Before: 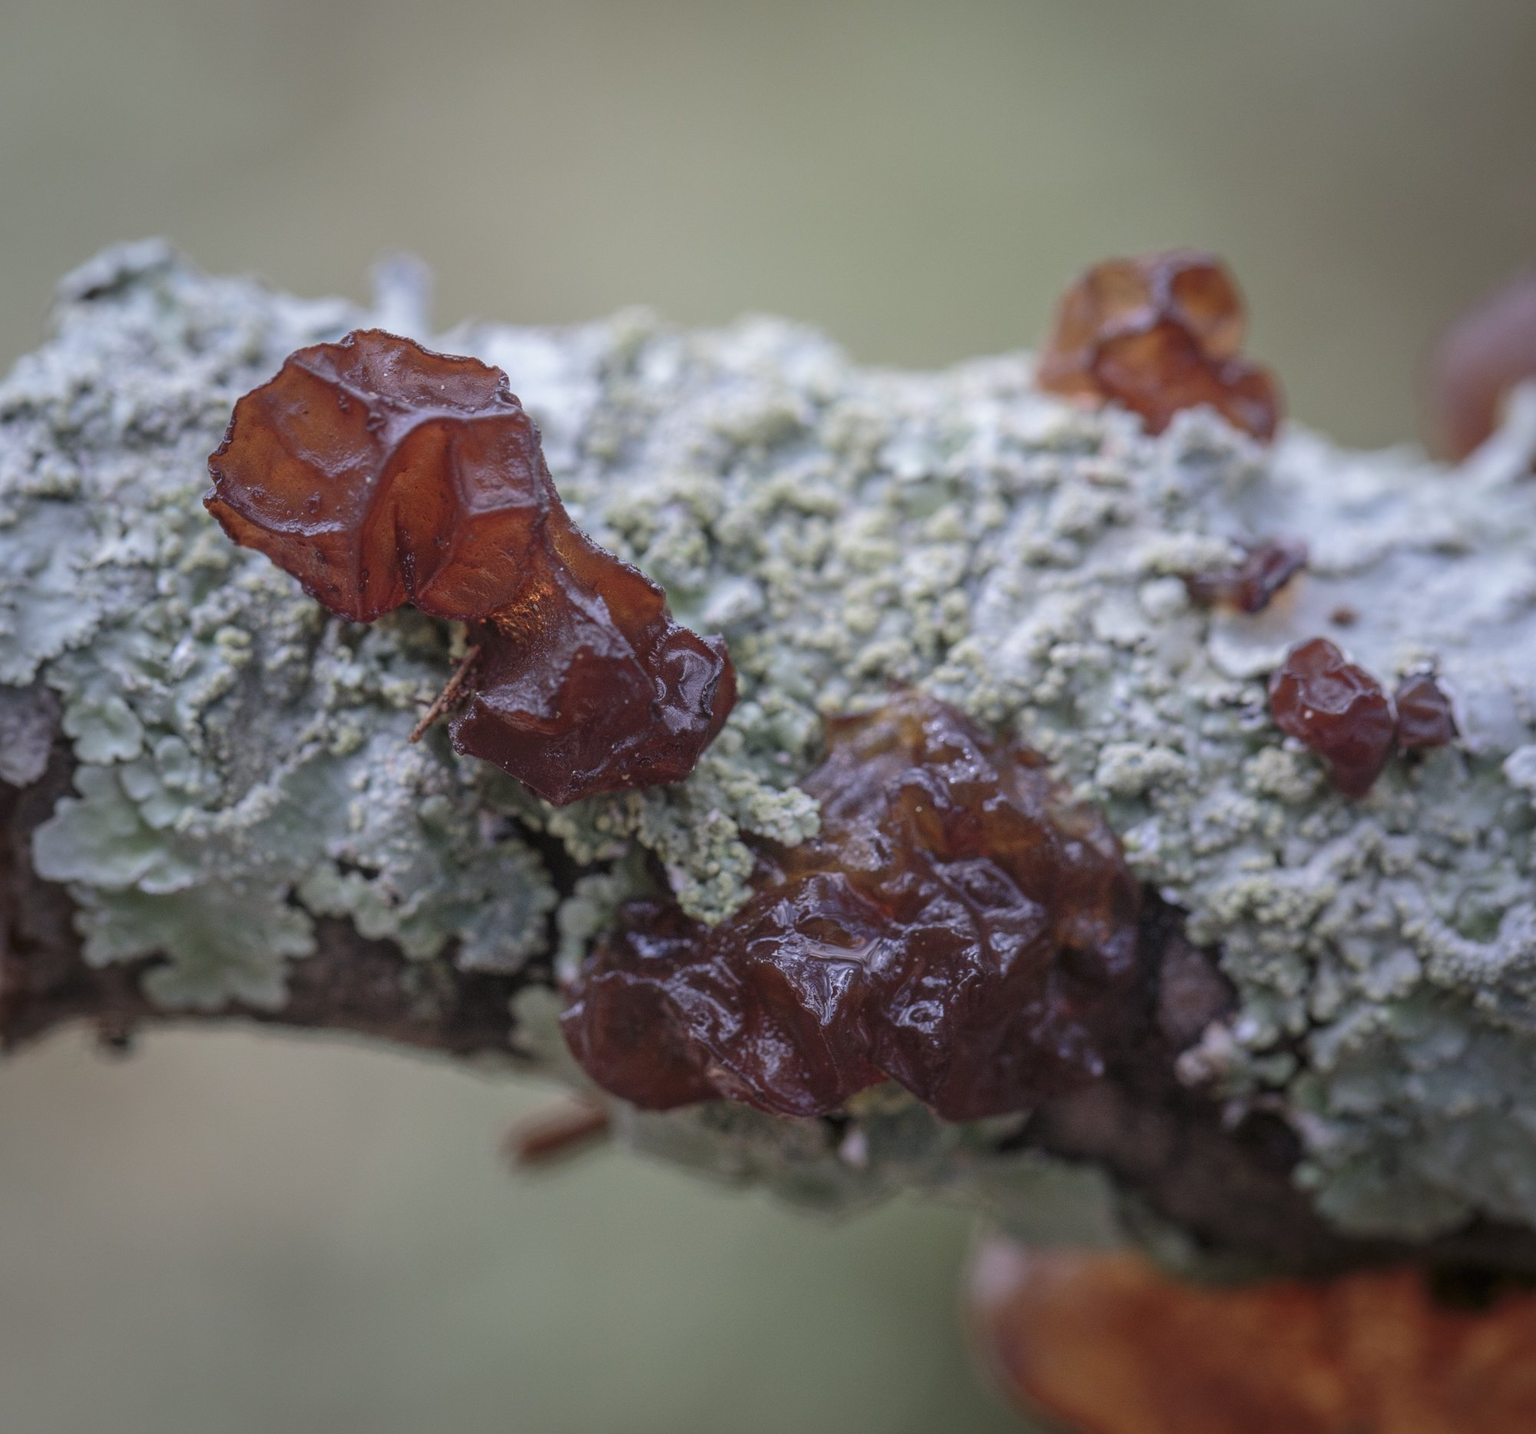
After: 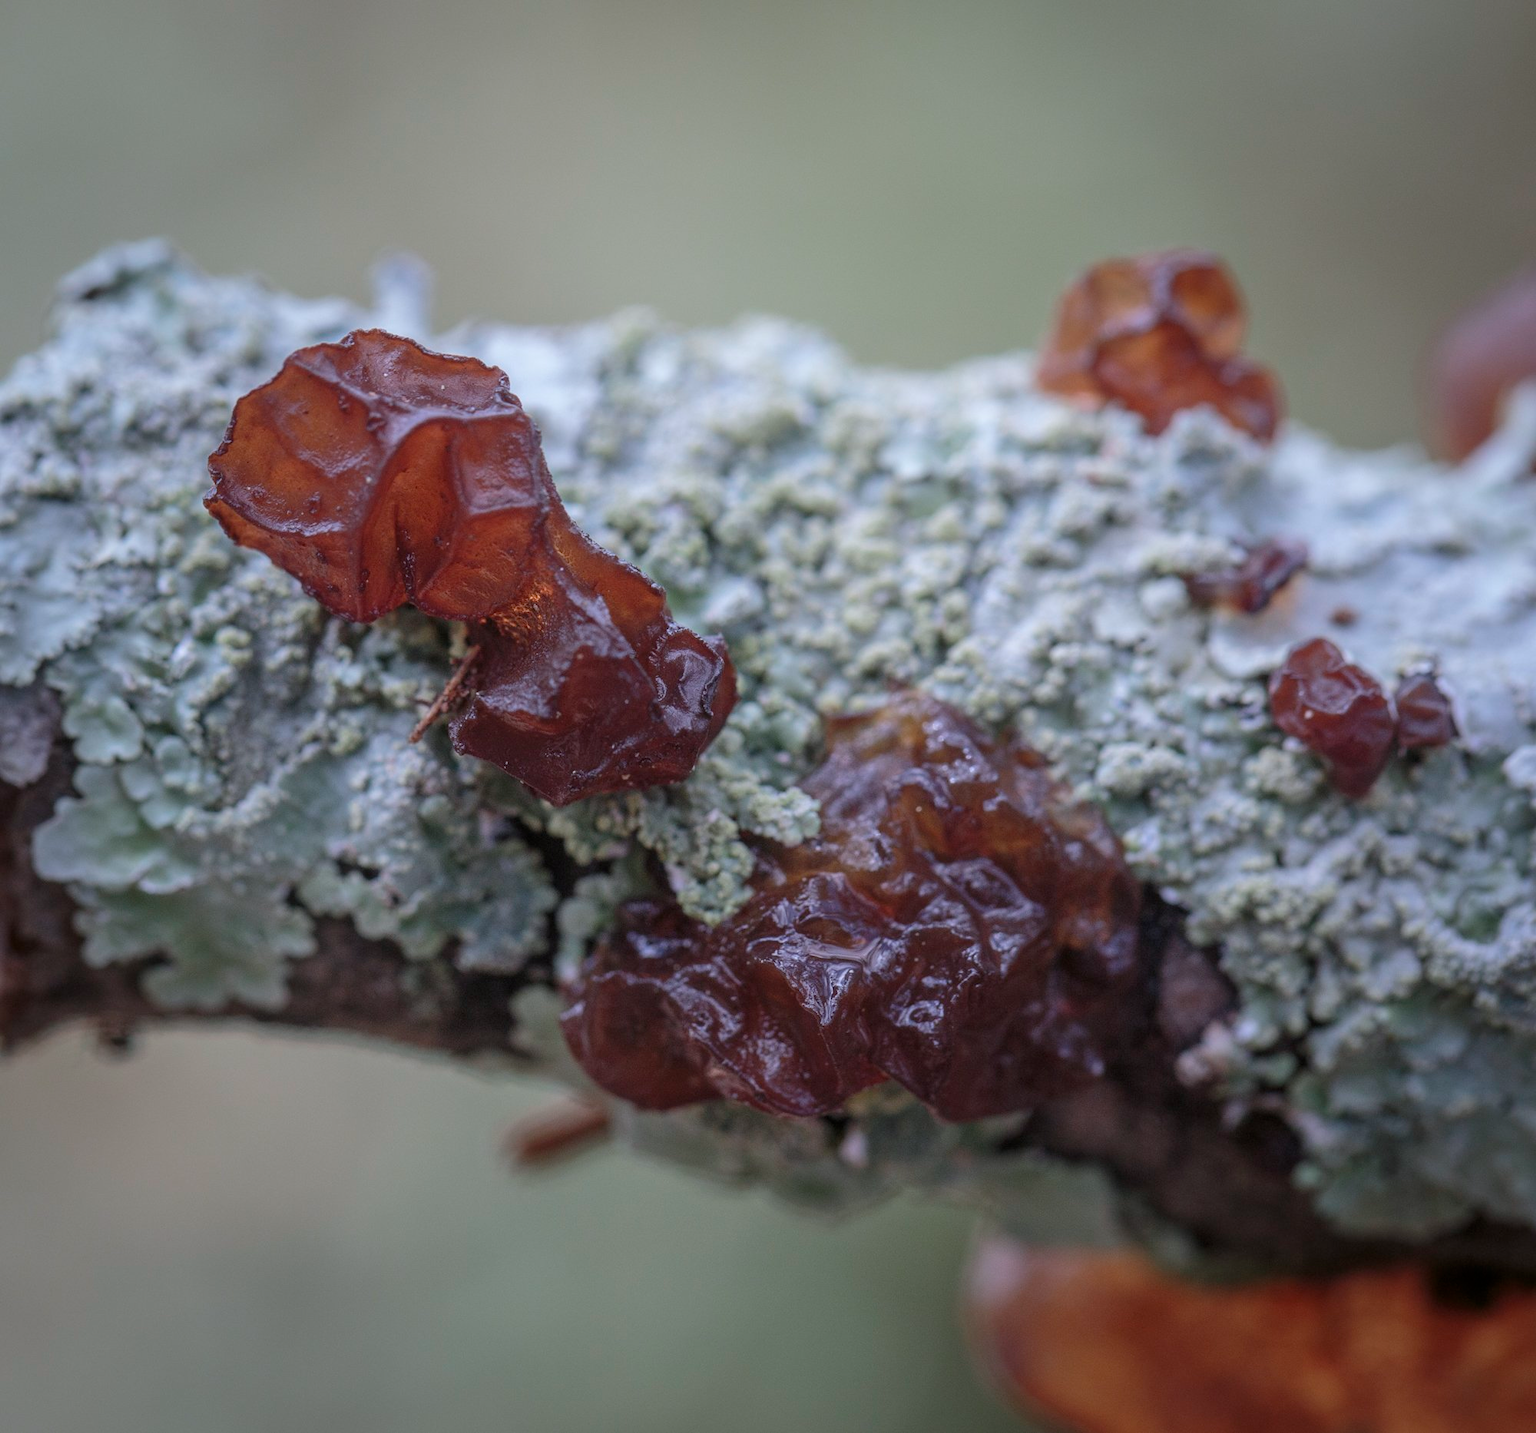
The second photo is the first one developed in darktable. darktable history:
white balance: red 0.98, blue 1.034
exposure: exposure -0.048 EV, compensate highlight preservation false
